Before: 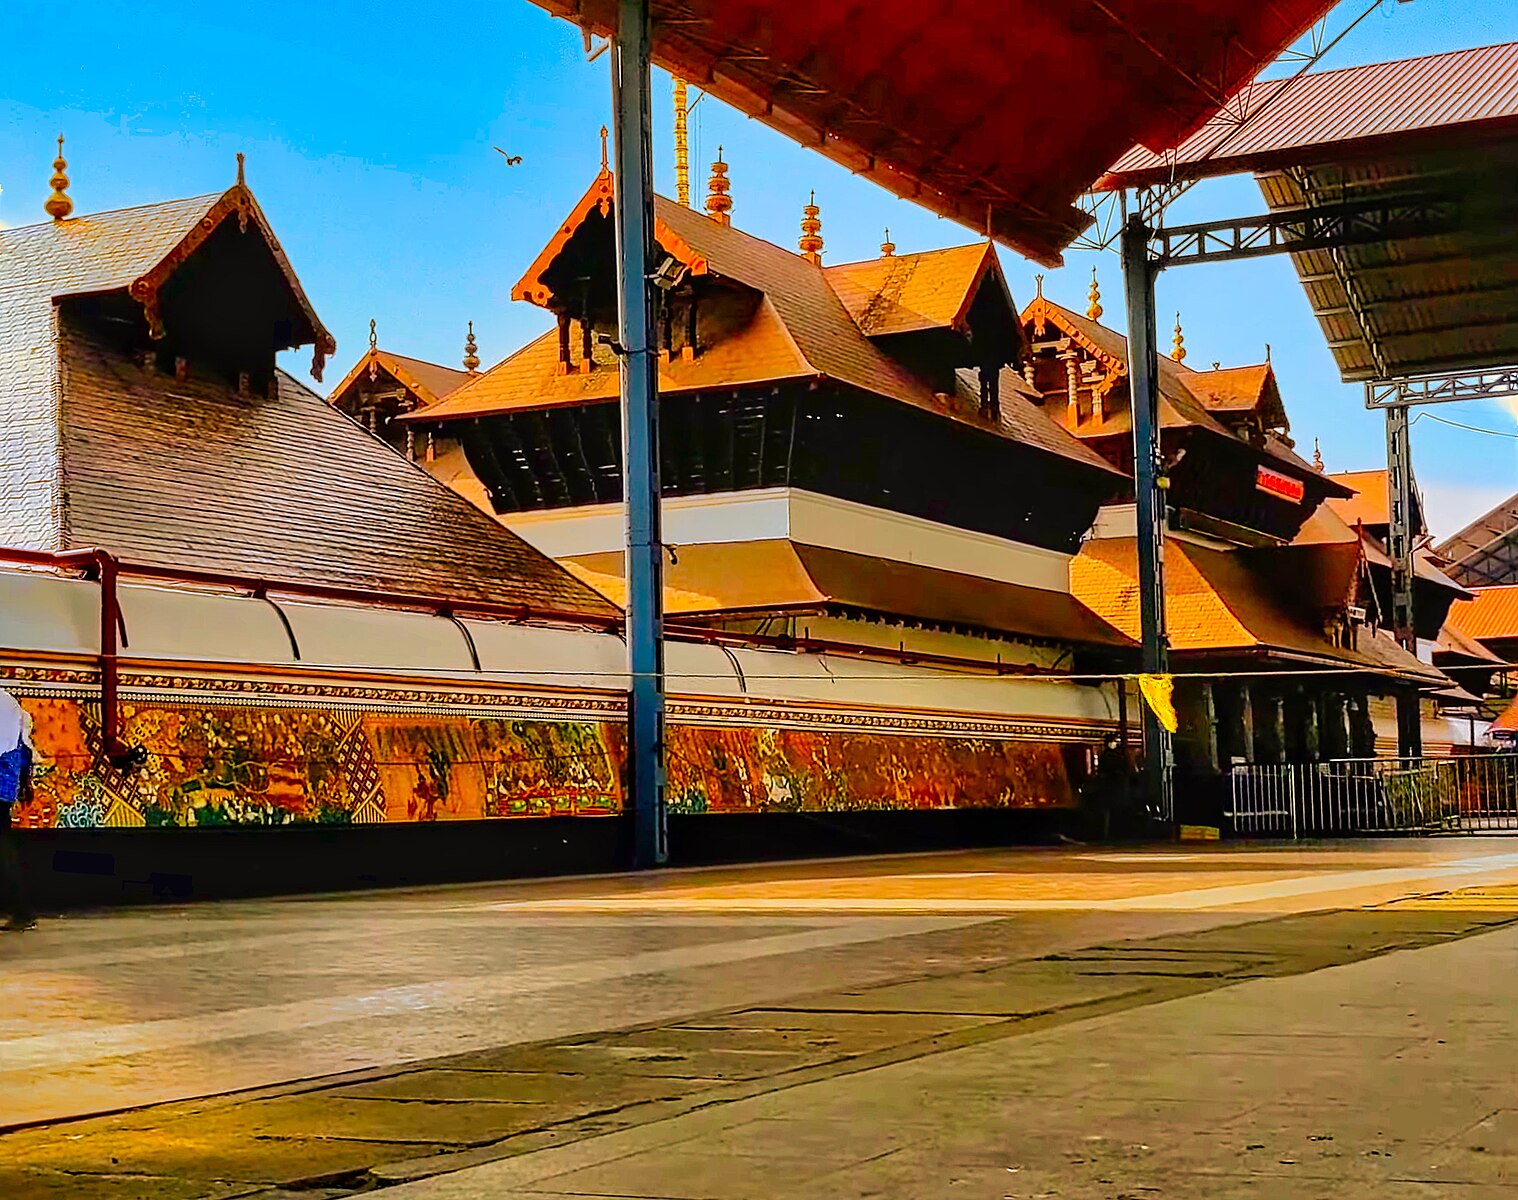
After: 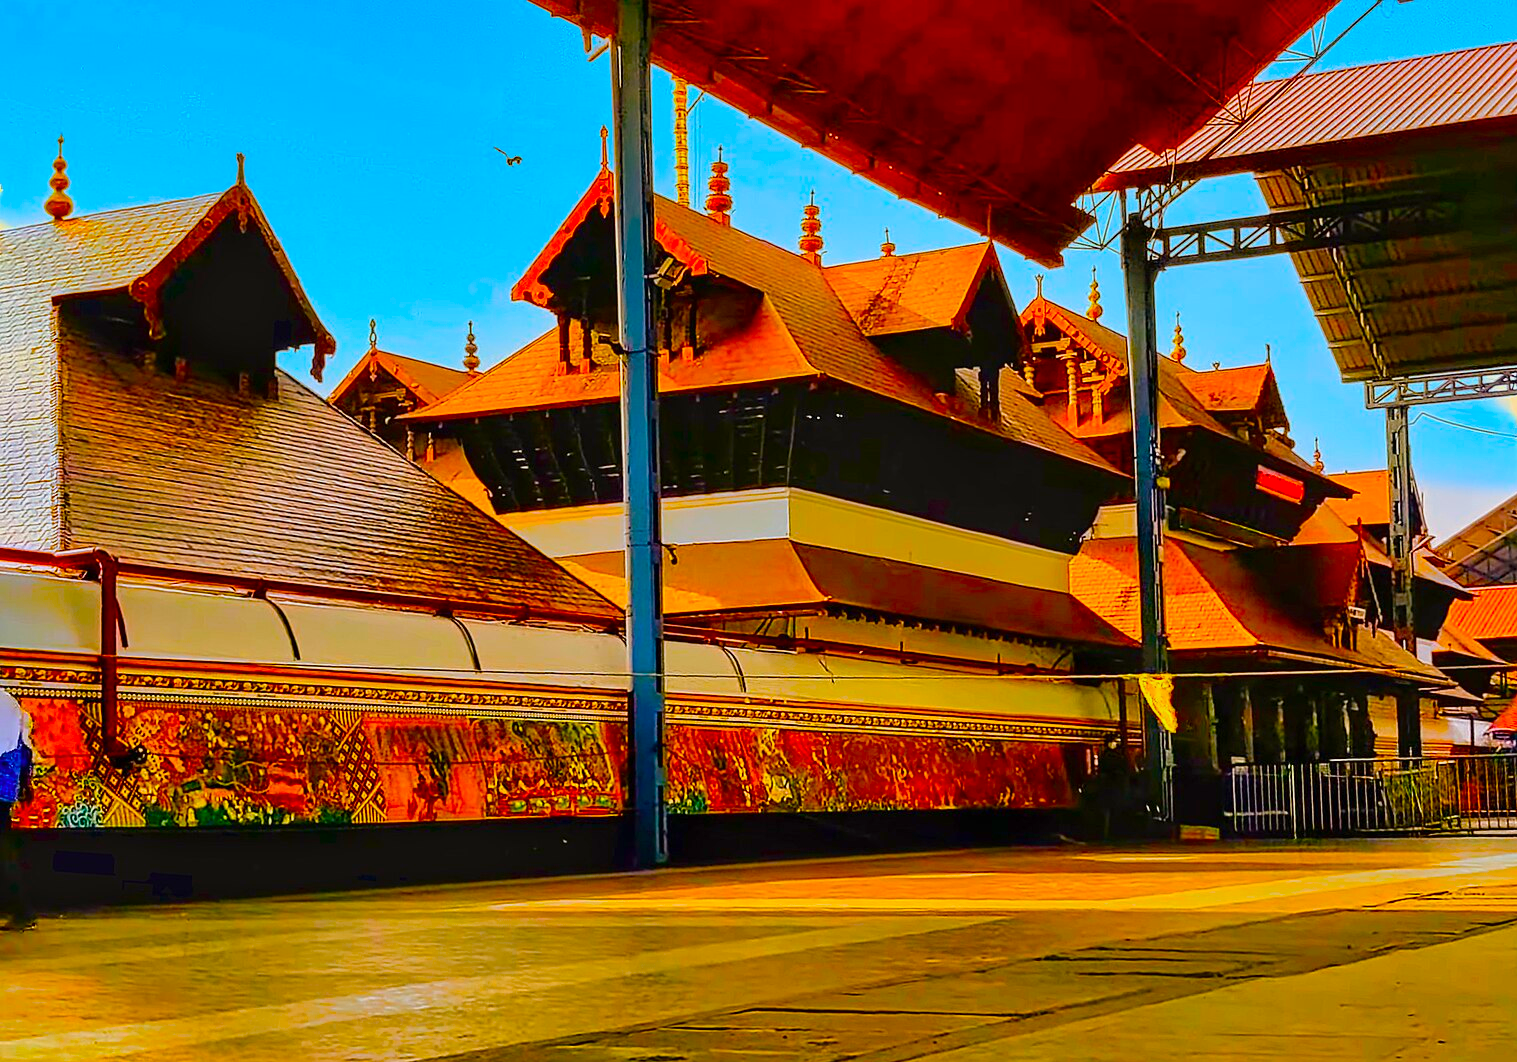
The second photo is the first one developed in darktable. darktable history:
color balance: input saturation 134.34%, contrast -10.04%, contrast fulcrum 19.67%, output saturation 133.51%
crop and rotate: top 0%, bottom 11.49%
